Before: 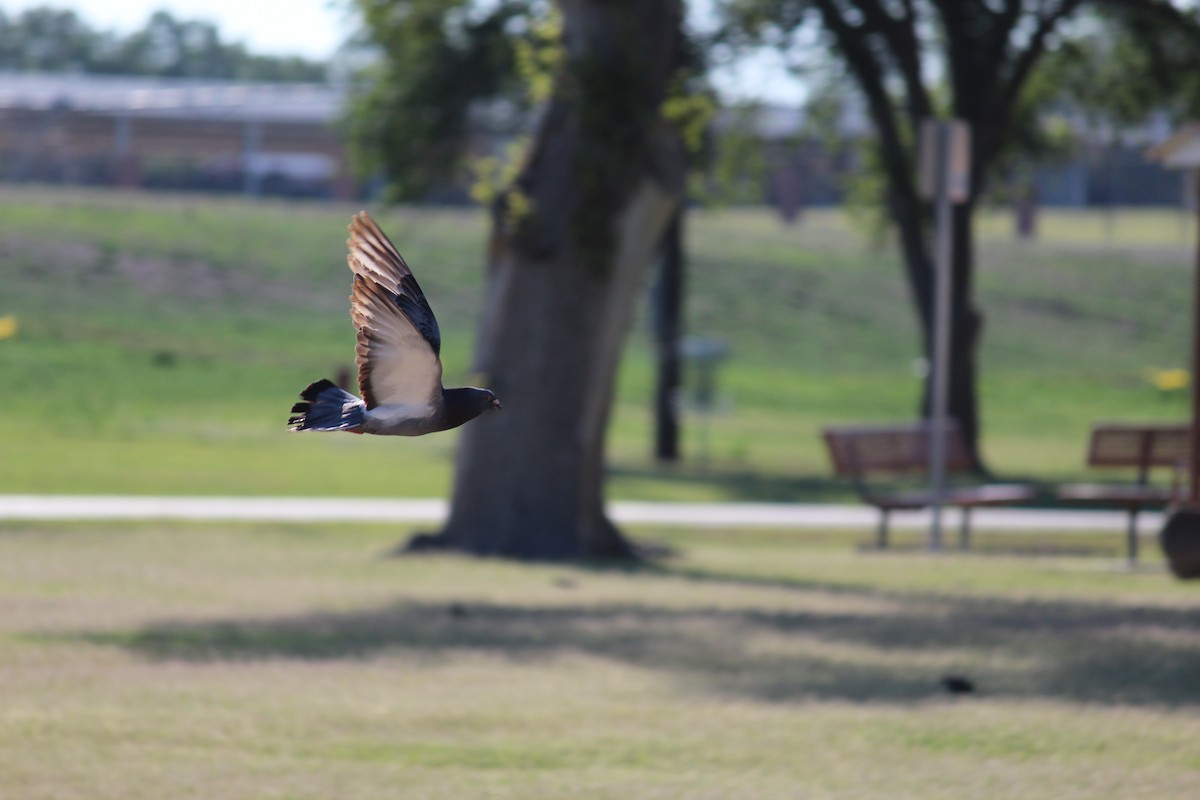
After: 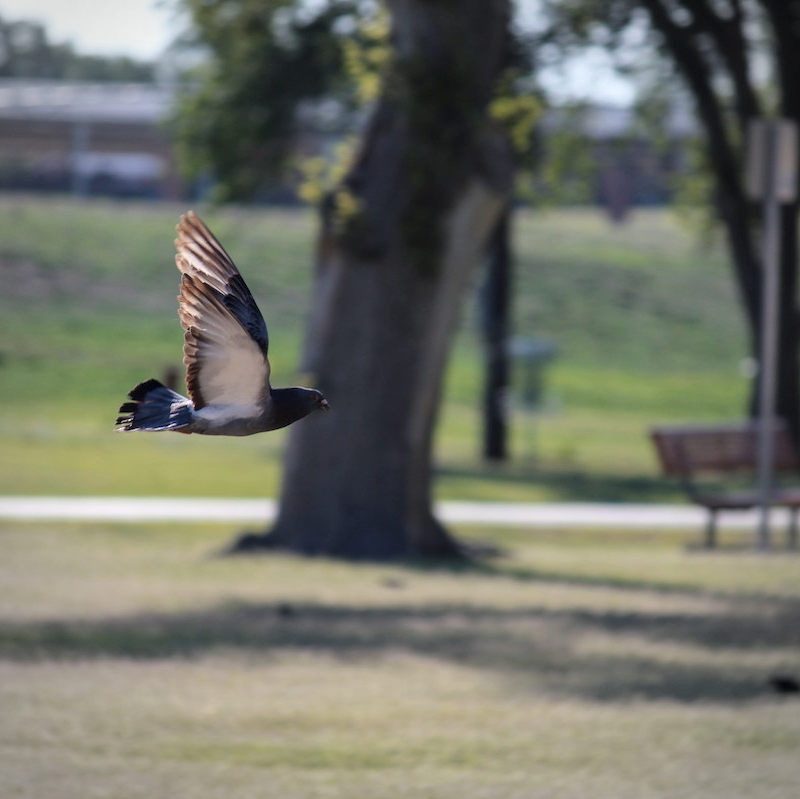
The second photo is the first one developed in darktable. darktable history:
color zones: curves: ch1 [(0, 0.455) (0.063, 0.455) (0.286, 0.495) (0.429, 0.5) (0.571, 0.5) (0.714, 0.5) (0.857, 0.5) (1, 0.455)]; ch2 [(0, 0.532) (0.063, 0.521) (0.233, 0.447) (0.429, 0.489) (0.571, 0.5) (0.714, 0.5) (0.857, 0.5) (1, 0.532)]
vignetting: brightness -0.27
crop and rotate: left 14.376%, right 18.927%
local contrast: on, module defaults
